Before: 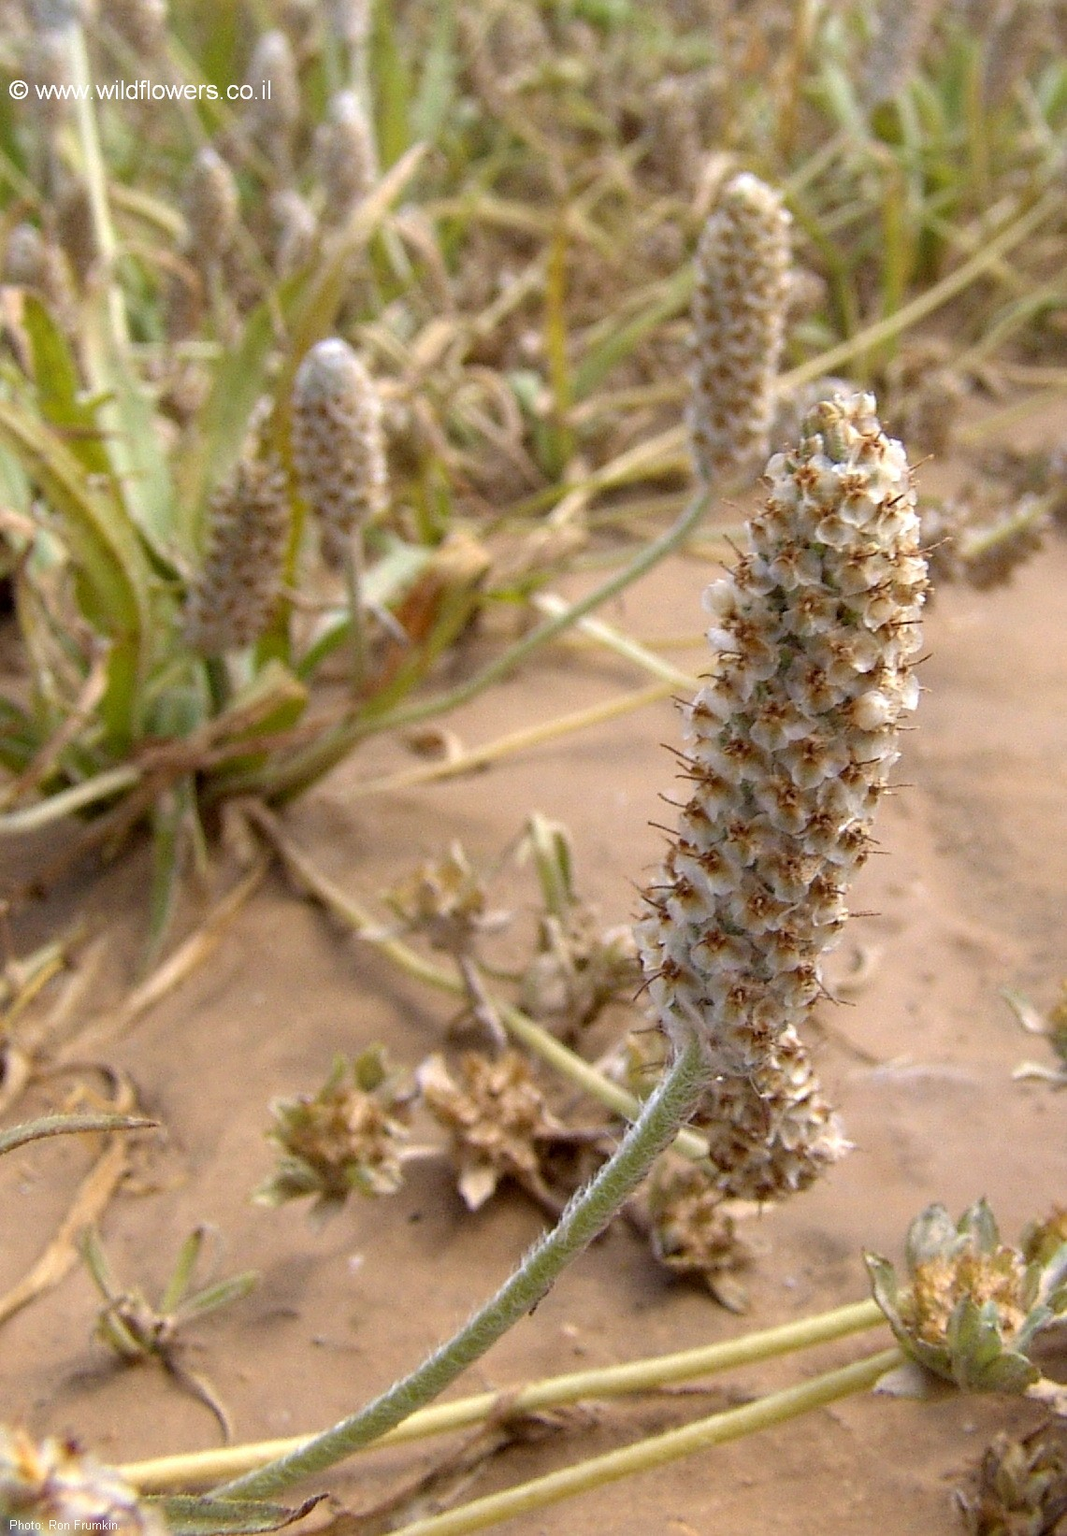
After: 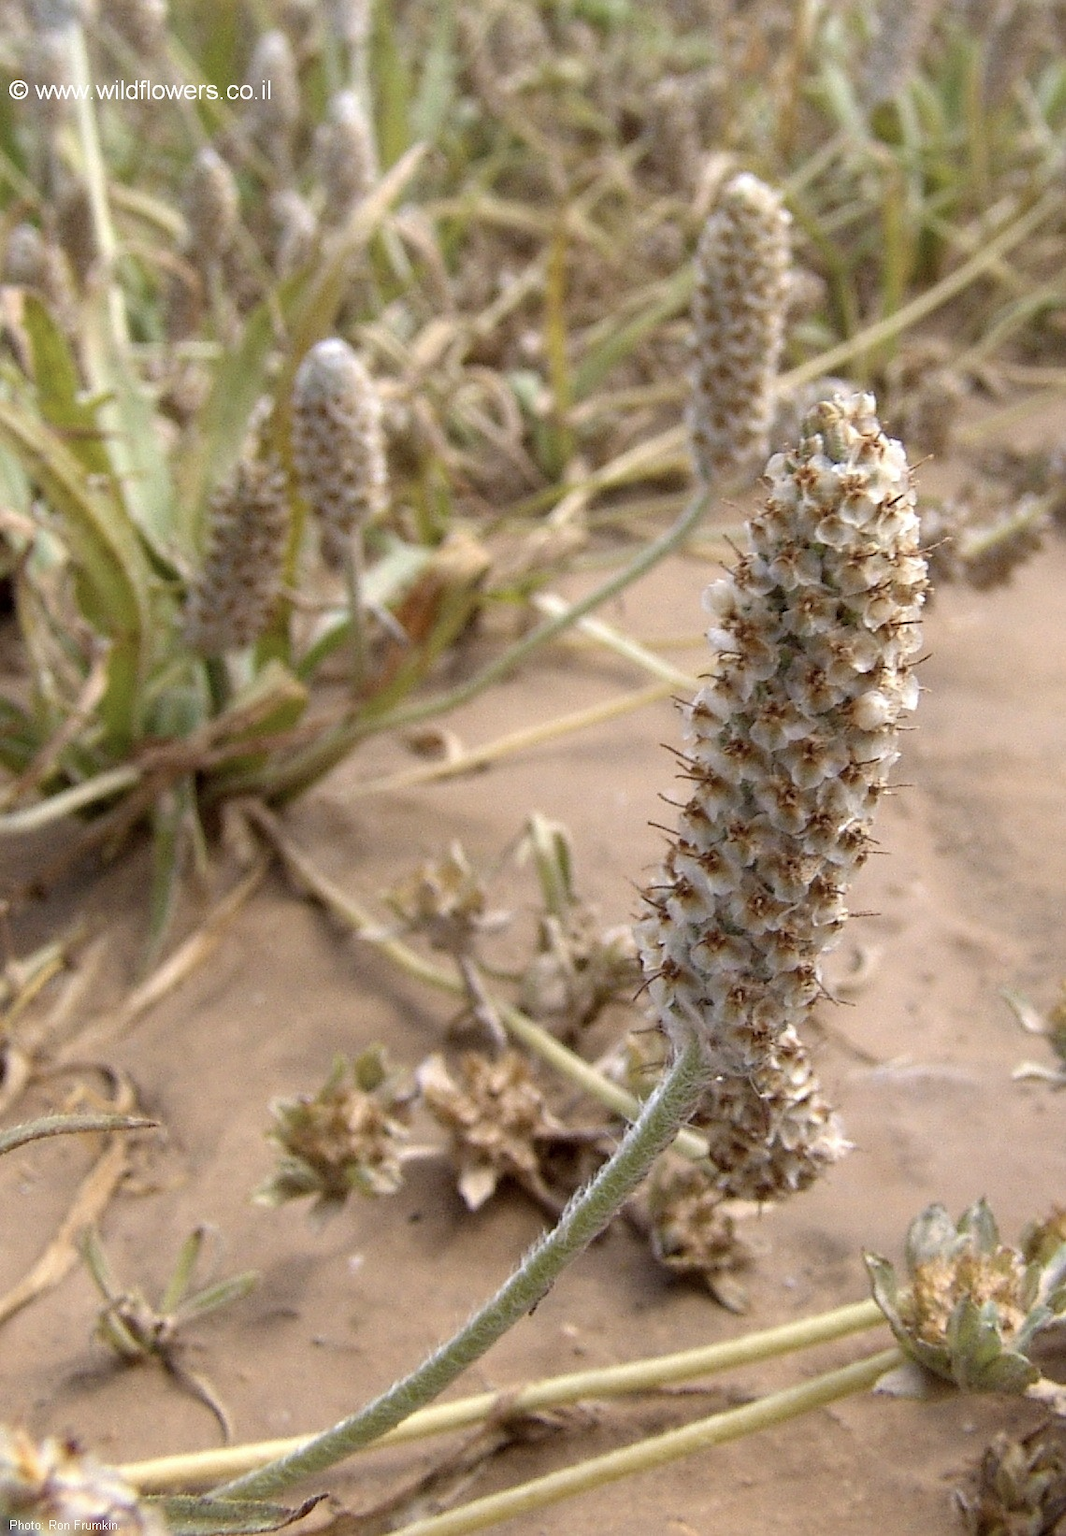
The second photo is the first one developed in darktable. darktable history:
contrast brightness saturation: contrast 0.06, brightness -0.01, saturation -0.23
